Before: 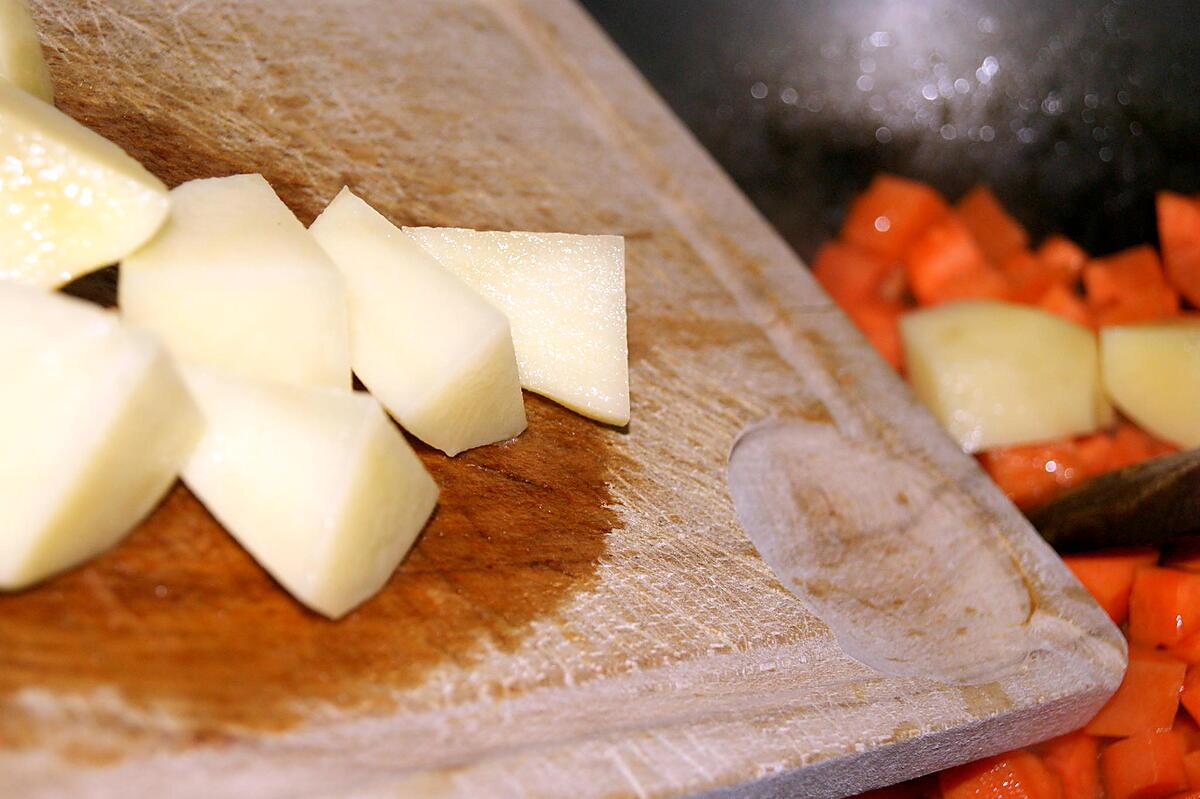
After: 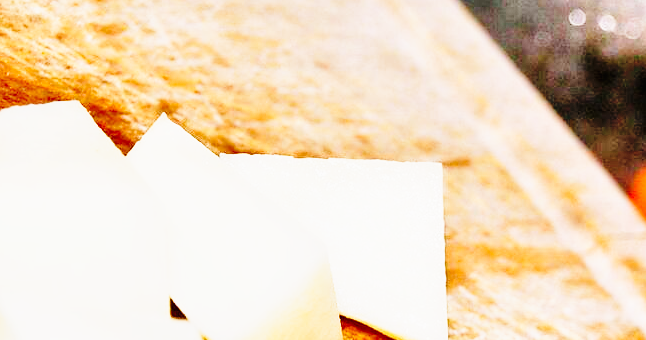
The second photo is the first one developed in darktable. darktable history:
tone curve: curves: ch0 [(0.003, 0.032) (0.037, 0.037) (0.149, 0.117) (0.297, 0.318) (0.41, 0.48) (0.541, 0.649) (0.722, 0.857) (0.875, 0.946) (1, 0.98)]; ch1 [(0, 0) (0.305, 0.325) (0.453, 0.437) (0.482, 0.474) (0.501, 0.498) (0.506, 0.503) (0.559, 0.576) (0.6, 0.635) (0.656, 0.707) (1, 1)]; ch2 [(0, 0) (0.323, 0.277) (0.408, 0.399) (0.45, 0.48) (0.499, 0.502) (0.515, 0.532) (0.573, 0.602) (0.653, 0.675) (0.75, 0.756) (1, 1)], preserve colors none
exposure: black level correction -0.001, exposure 0.08 EV, compensate highlight preservation false
local contrast: highlights 104%, shadows 101%, detail 120%, midtone range 0.2
base curve: curves: ch0 [(0, 0) (0.028, 0.03) (0.121, 0.232) (0.46, 0.748) (0.859, 0.968) (1, 1)], preserve colors none
crop: left 15.248%, top 9.152%, right 30.87%, bottom 48.174%
contrast equalizer: octaves 7, y [[0.514, 0.573, 0.581, 0.508, 0.5, 0.5], [0.5 ×6], [0.5 ×6], [0 ×6], [0 ×6]]
tone equalizer: -7 EV 0.162 EV, -6 EV 0.603 EV, -5 EV 1.16 EV, -4 EV 1.32 EV, -3 EV 1.16 EV, -2 EV 0.6 EV, -1 EV 0.165 EV
